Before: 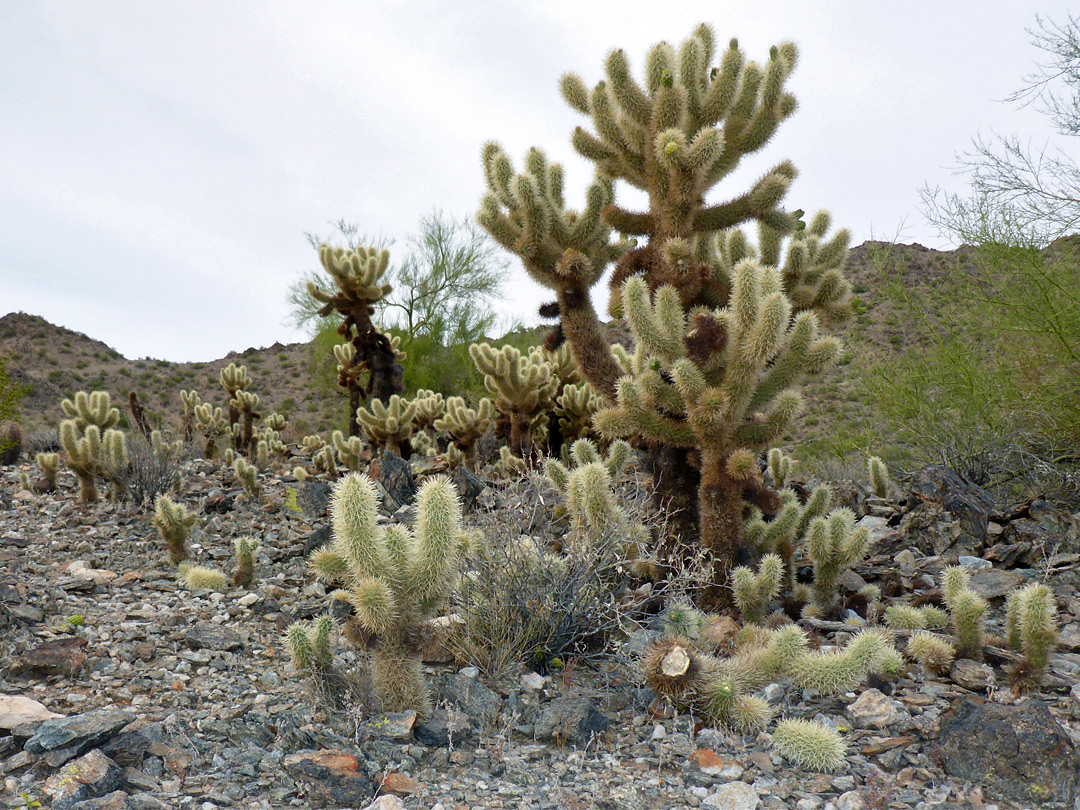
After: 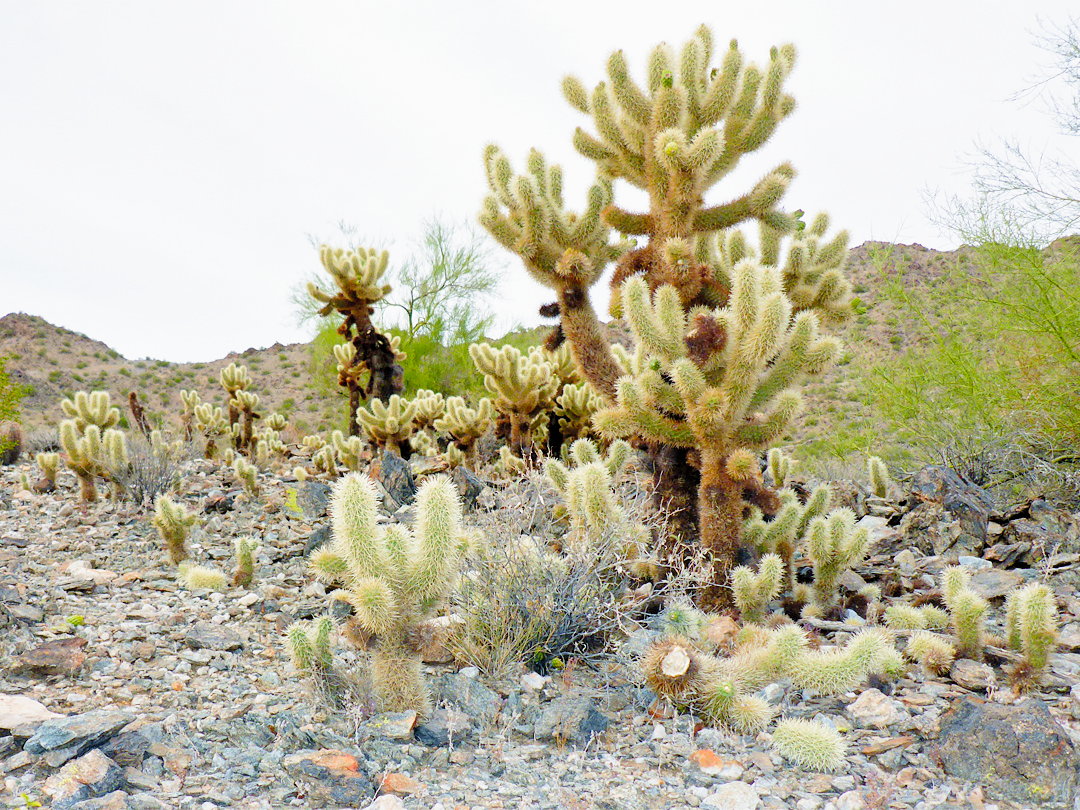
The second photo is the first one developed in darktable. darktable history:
exposure: black level correction 0, exposure 1.001 EV, compensate highlight preservation false
filmic rgb: middle gray luminance 18.27%, black relative exposure -8.94 EV, white relative exposure 3.71 EV, target black luminance 0%, hardness 4.83, latitude 67.94%, contrast 0.947, highlights saturation mix 20.26%, shadows ↔ highlights balance 21.39%, add noise in highlights 0, preserve chrominance no, color science v3 (2019), use custom middle-gray values true, contrast in highlights soft
contrast brightness saturation: contrast 0.068, brightness 0.178, saturation 0.406
